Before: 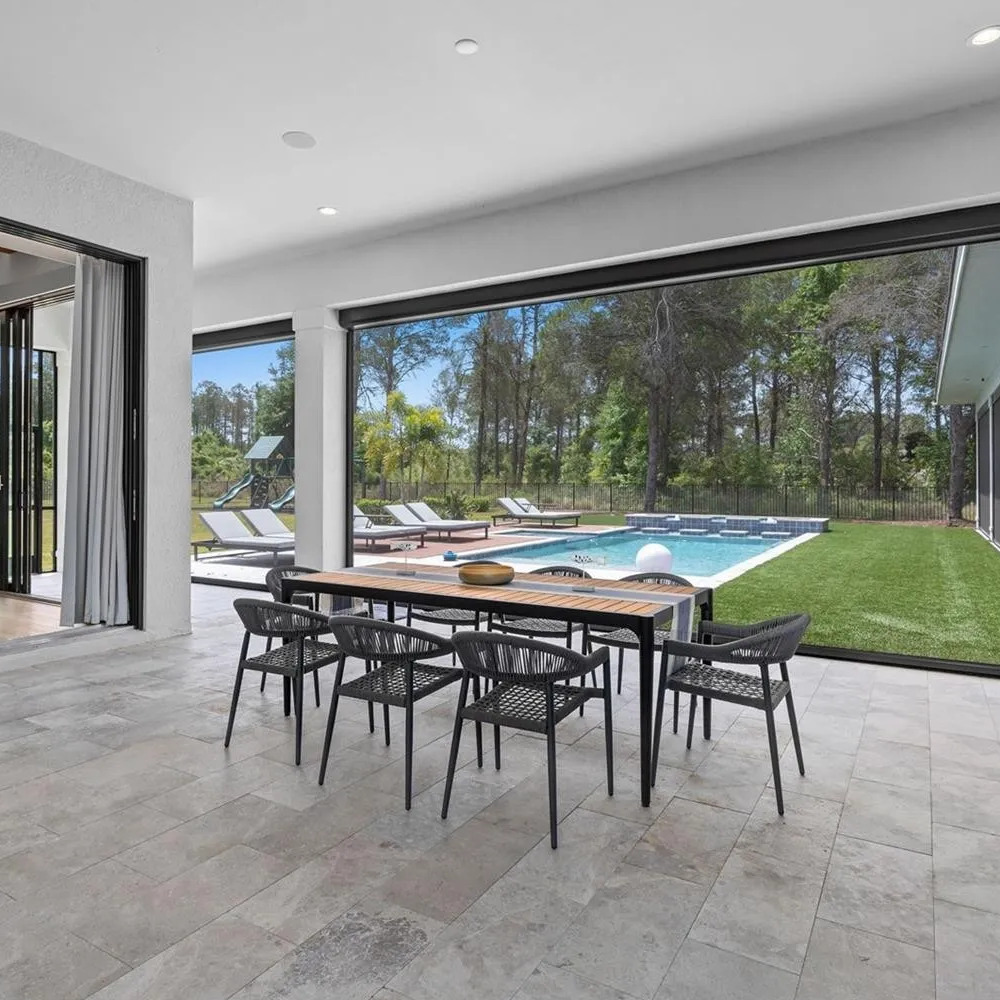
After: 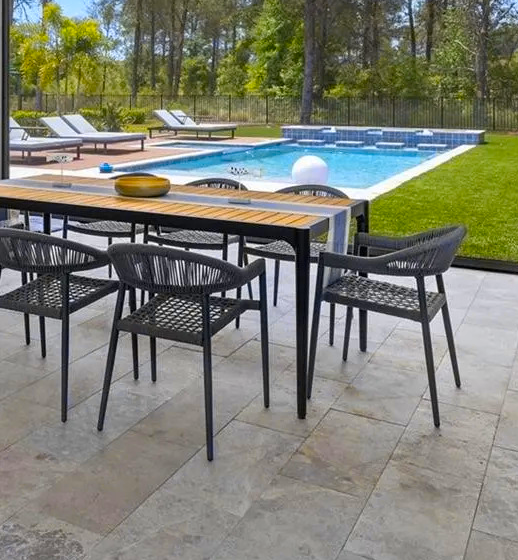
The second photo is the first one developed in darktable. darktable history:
crop: left 34.479%, top 38.822%, right 13.718%, bottom 5.172%
color contrast: green-magenta contrast 1.12, blue-yellow contrast 1.95, unbound 0
shadows and highlights: low approximation 0.01, soften with gaussian
